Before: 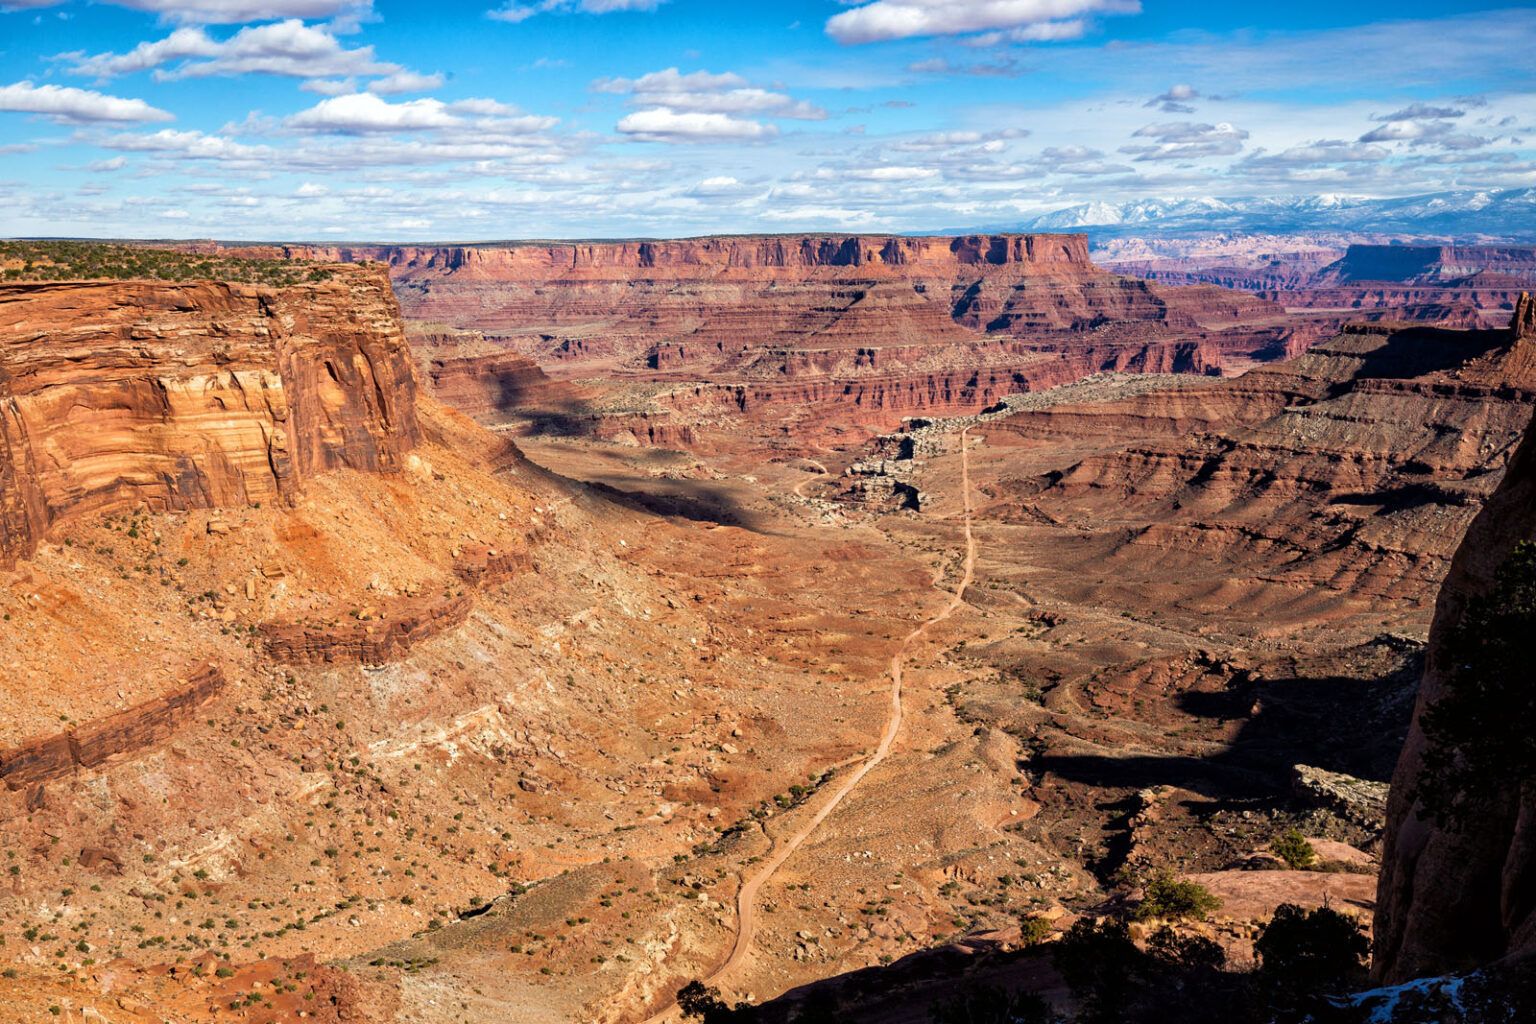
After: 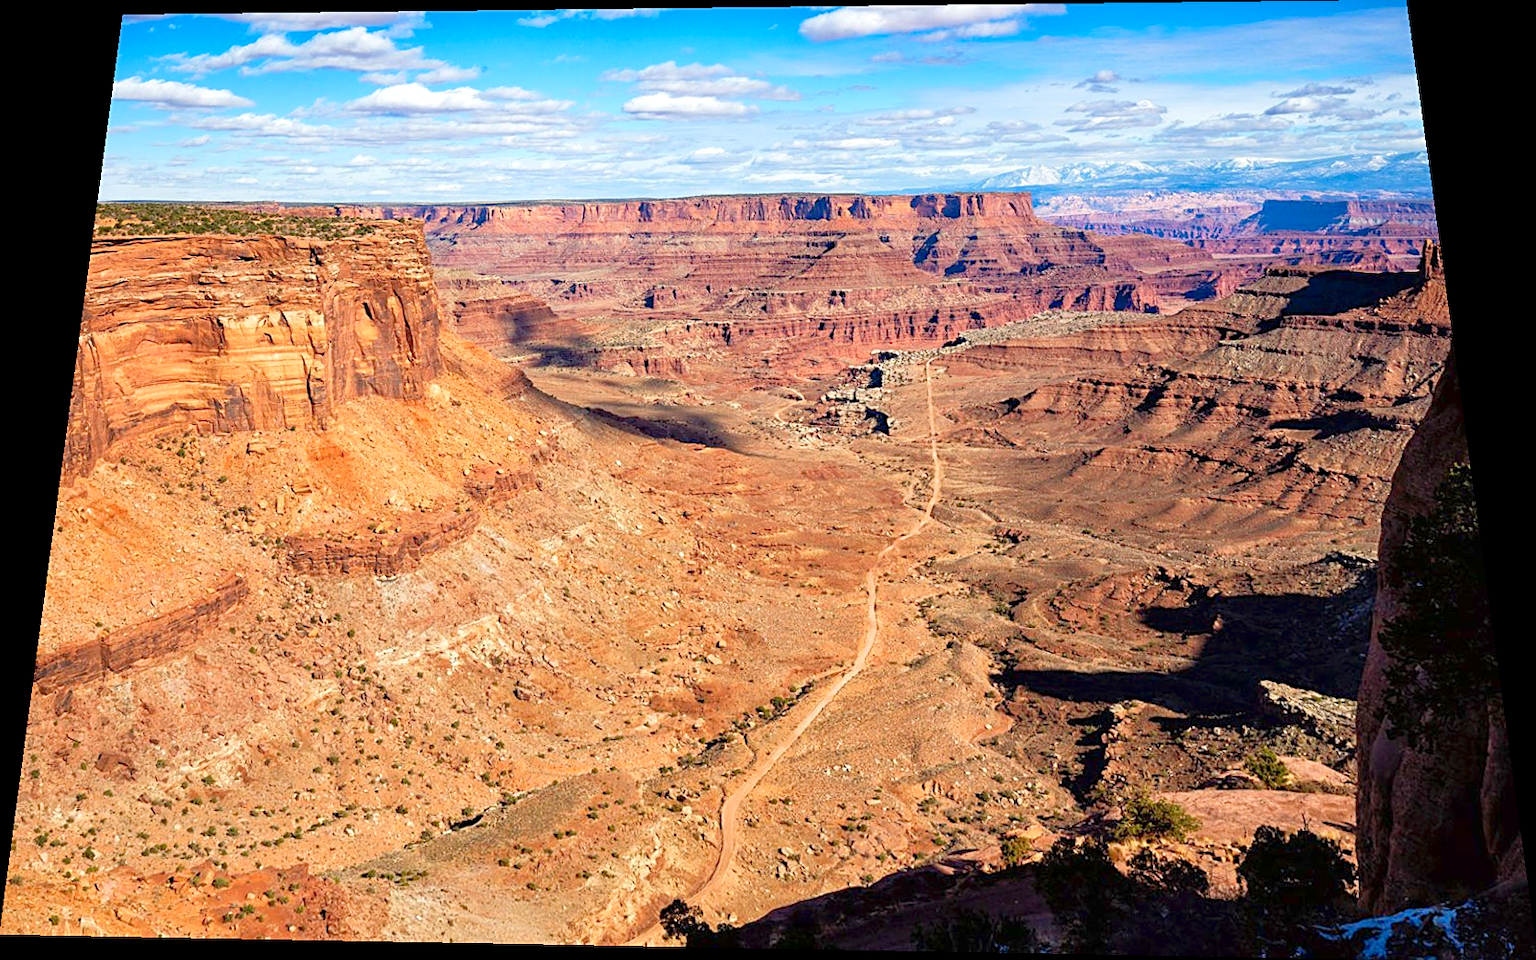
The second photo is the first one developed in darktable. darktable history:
sharpen: on, module defaults
rotate and perspective: rotation 0.128°, lens shift (vertical) -0.181, lens shift (horizontal) -0.044, shear 0.001, automatic cropping off
levels: levels [0, 0.43, 0.984]
